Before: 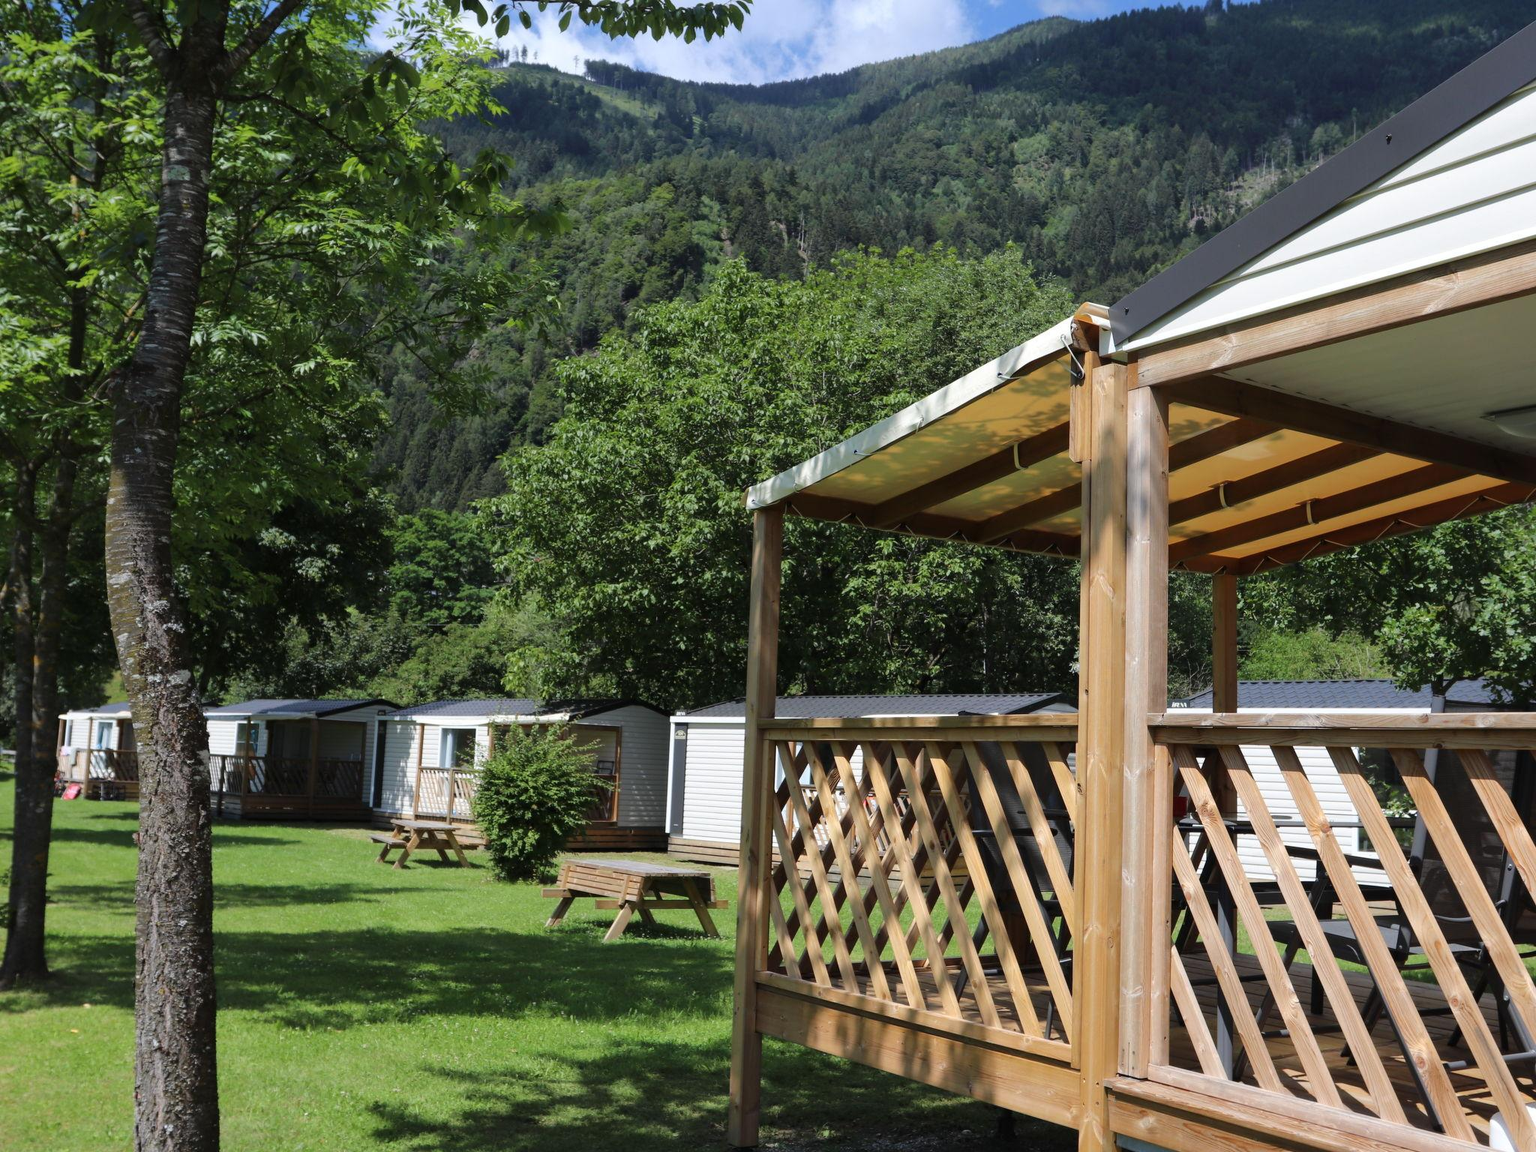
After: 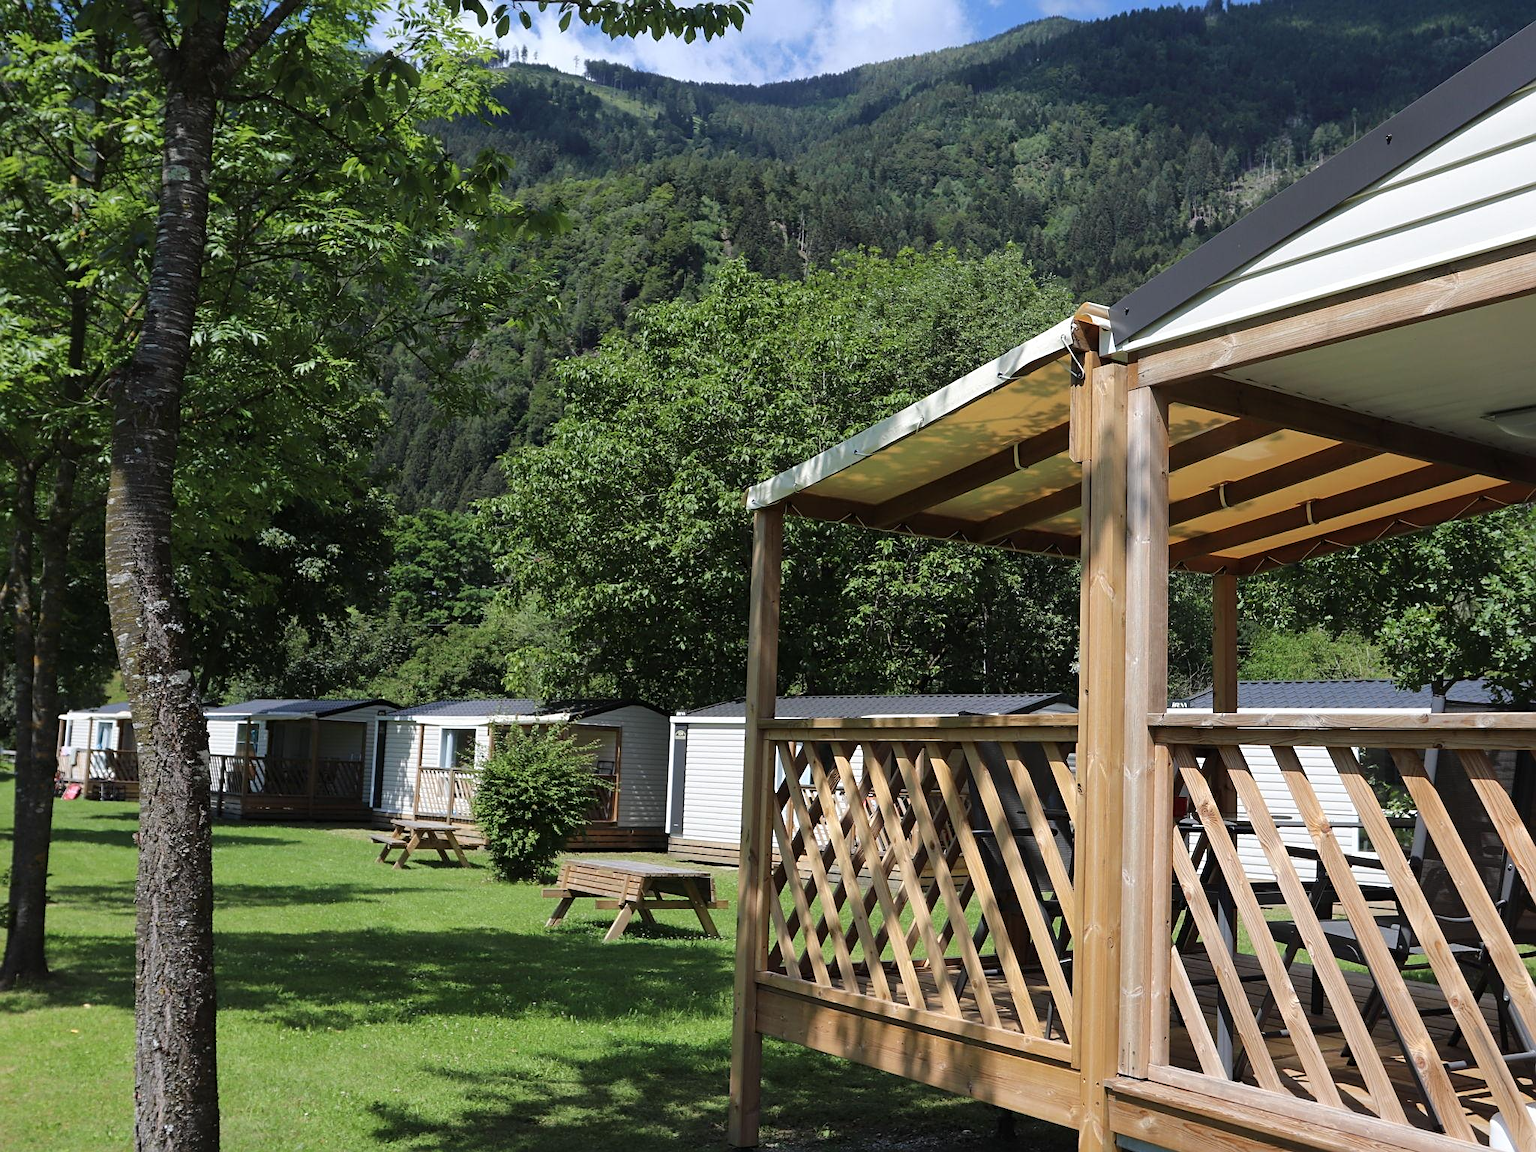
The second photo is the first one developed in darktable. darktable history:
color zones: curves: ch1 [(0, 0.469) (0.01, 0.469) (0.12, 0.446) (0.248, 0.469) (0.5, 0.5) (0.748, 0.5) (0.99, 0.469) (1, 0.469)]
sharpen: amount 0.495
